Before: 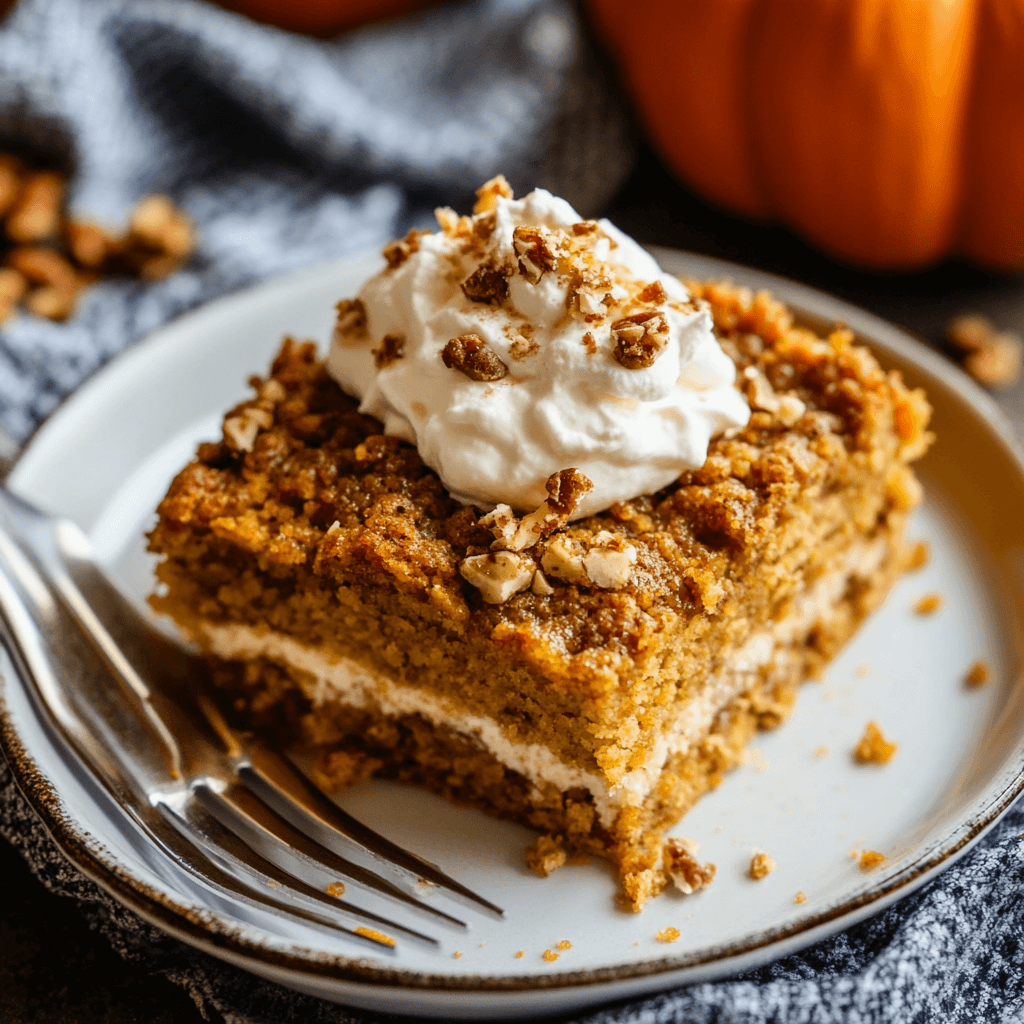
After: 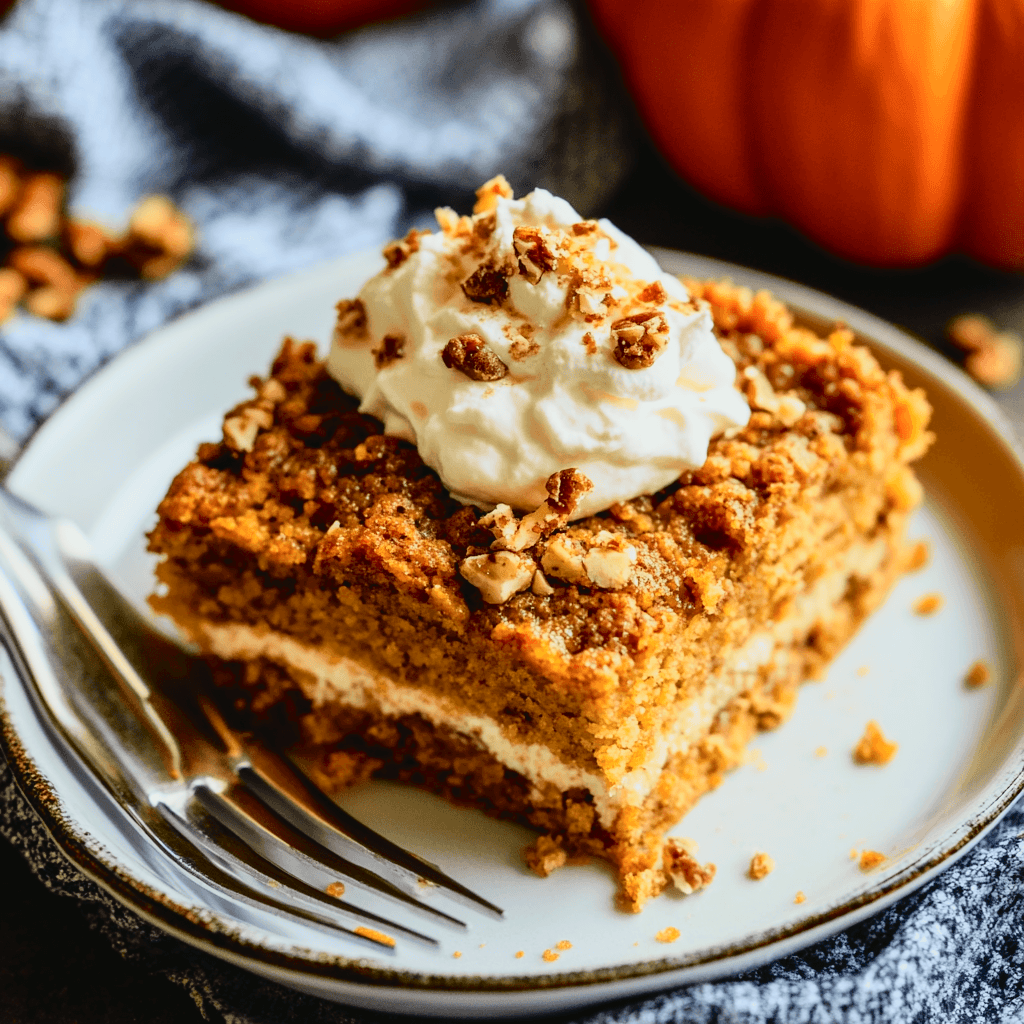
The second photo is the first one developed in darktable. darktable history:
tone curve: curves: ch0 [(0, 0.022) (0.114, 0.088) (0.282, 0.316) (0.446, 0.511) (0.613, 0.693) (0.786, 0.843) (0.999, 0.949)]; ch1 [(0, 0) (0.395, 0.343) (0.463, 0.427) (0.486, 0.474) (0.503, 0.5) (0.535, 0.522) (0.555, 0.566) (0.594, 0.614) (0.755, 0.793) (1, 1)]; ch2 [(0, 0) (0.369, 0.388) (0.449, 0.431) (0.501, 0.5) (0.528, 0.517) (0.561, 0.59) (0.612, 0.646) (0.697, 0.721) (1, 1)], color space Lab, independent channels, preserve colors none
